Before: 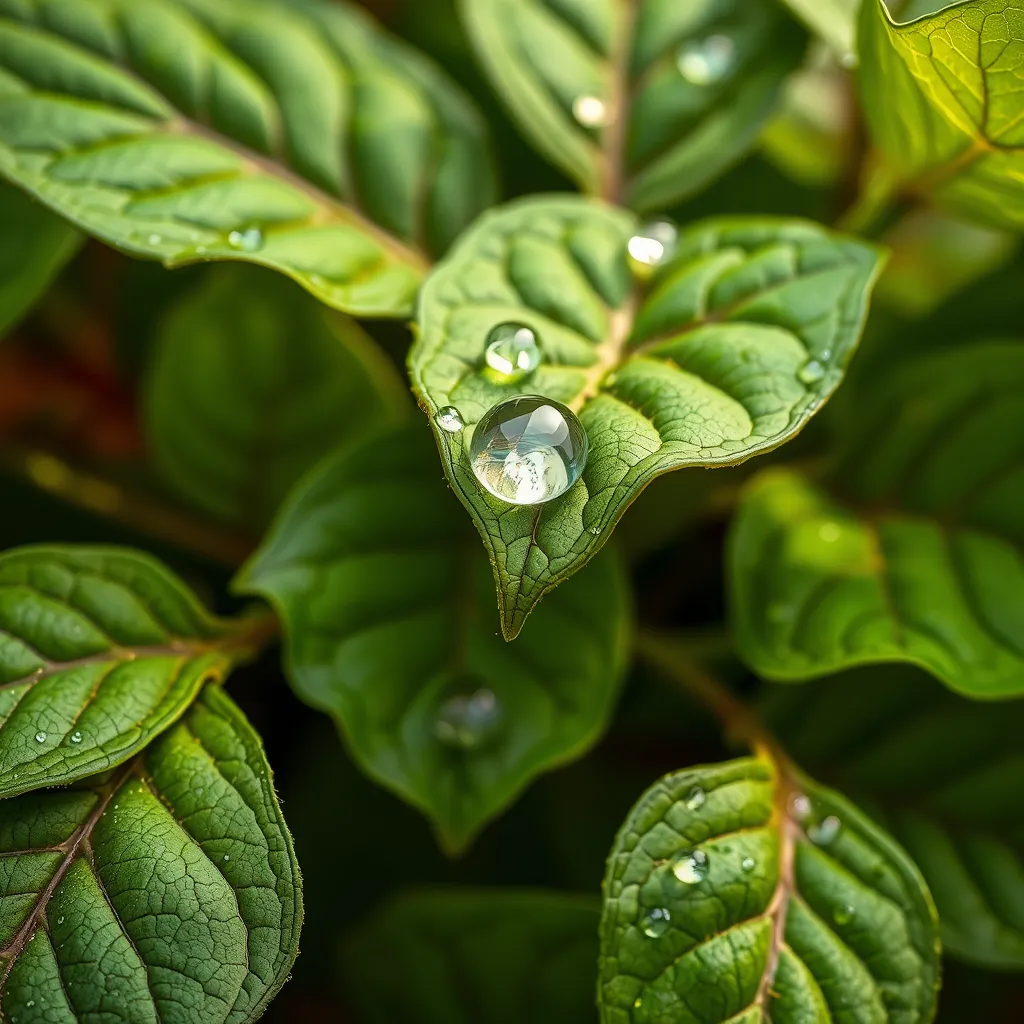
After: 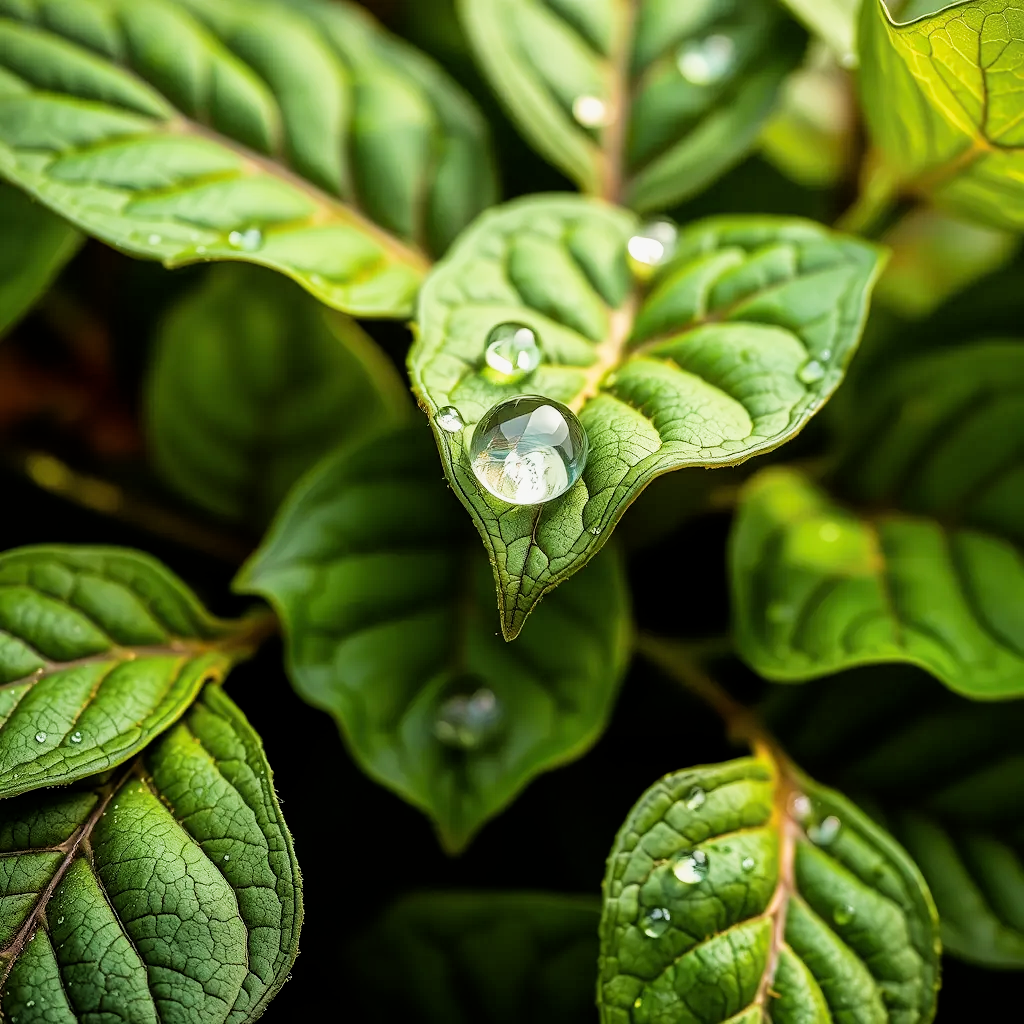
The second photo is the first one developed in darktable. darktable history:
exposure: exposure 0.515 EV, compensate highlight preservation false
filmic rgb: black relative exposure -5 EV, white relative exposure 3.5 EV, hardness 3.19, contrast 1.2, highlights saturation mix -50%
